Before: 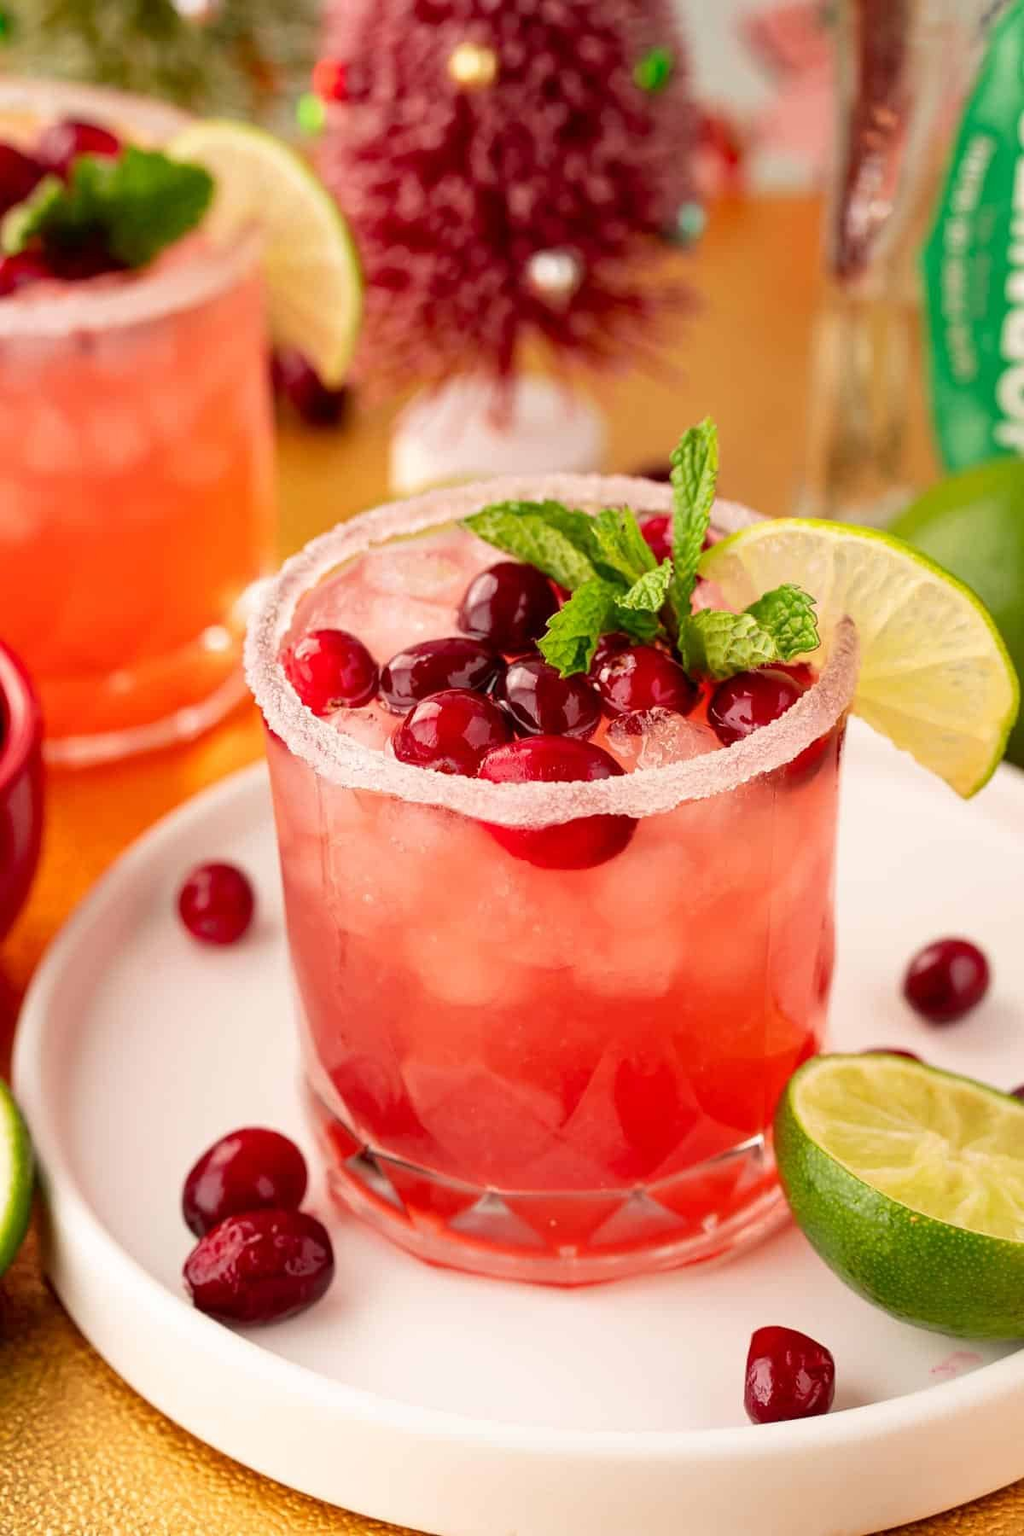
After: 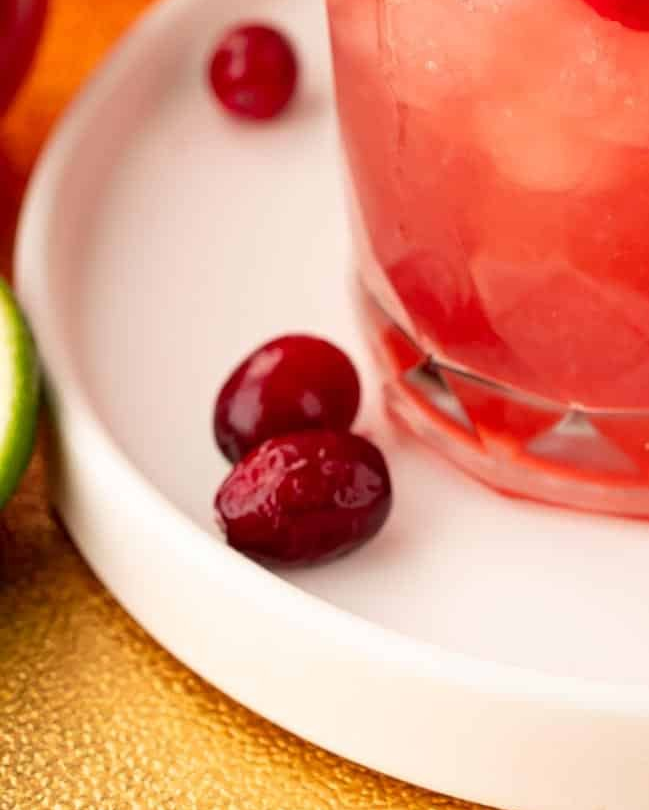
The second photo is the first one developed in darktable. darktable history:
crop and rotate: top 54.851%, right 45.893%, bottom 0.125%
